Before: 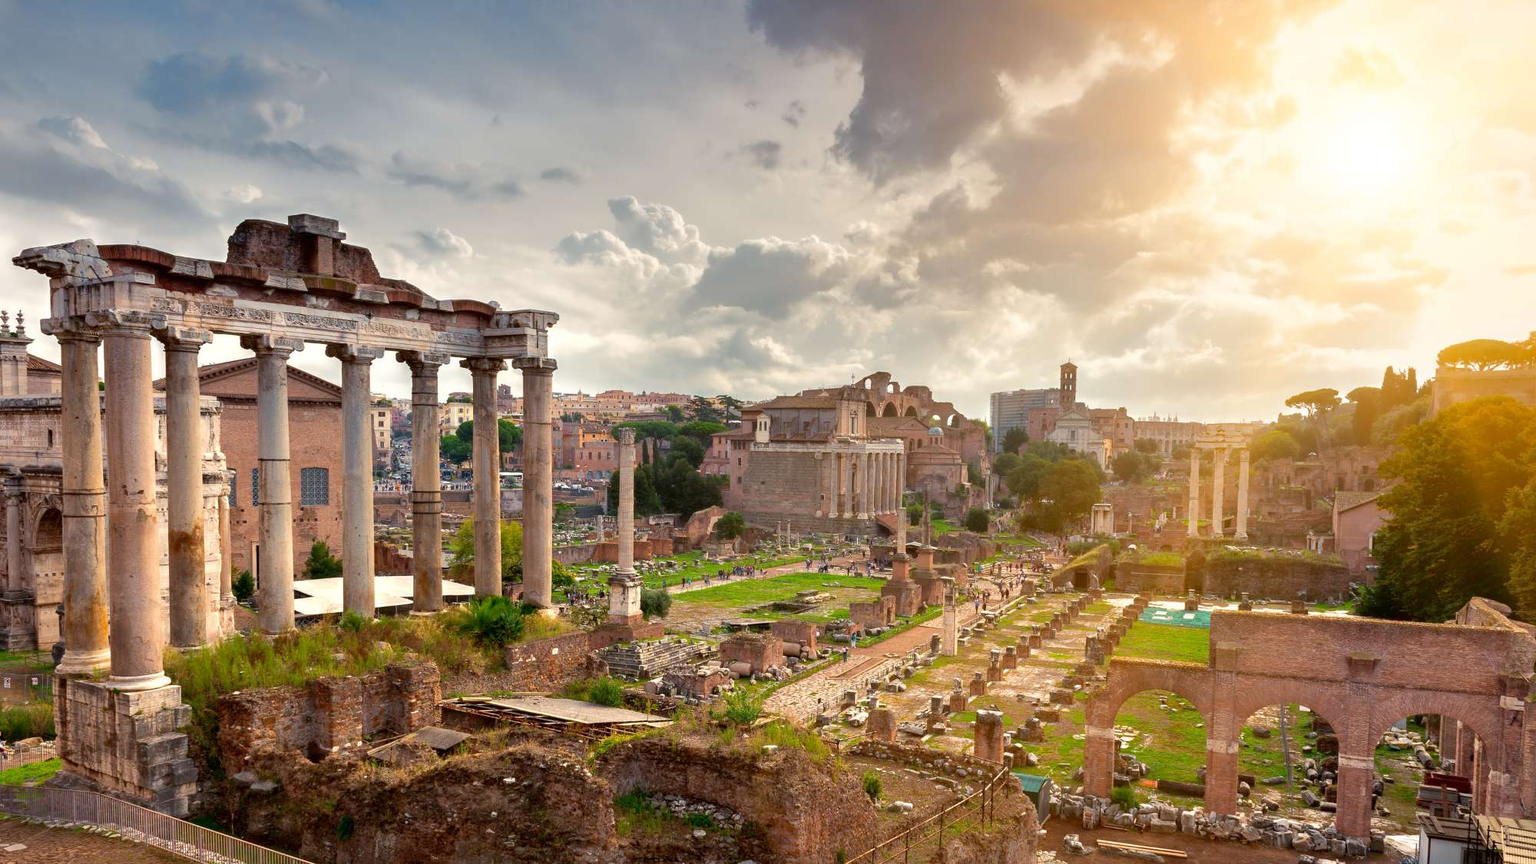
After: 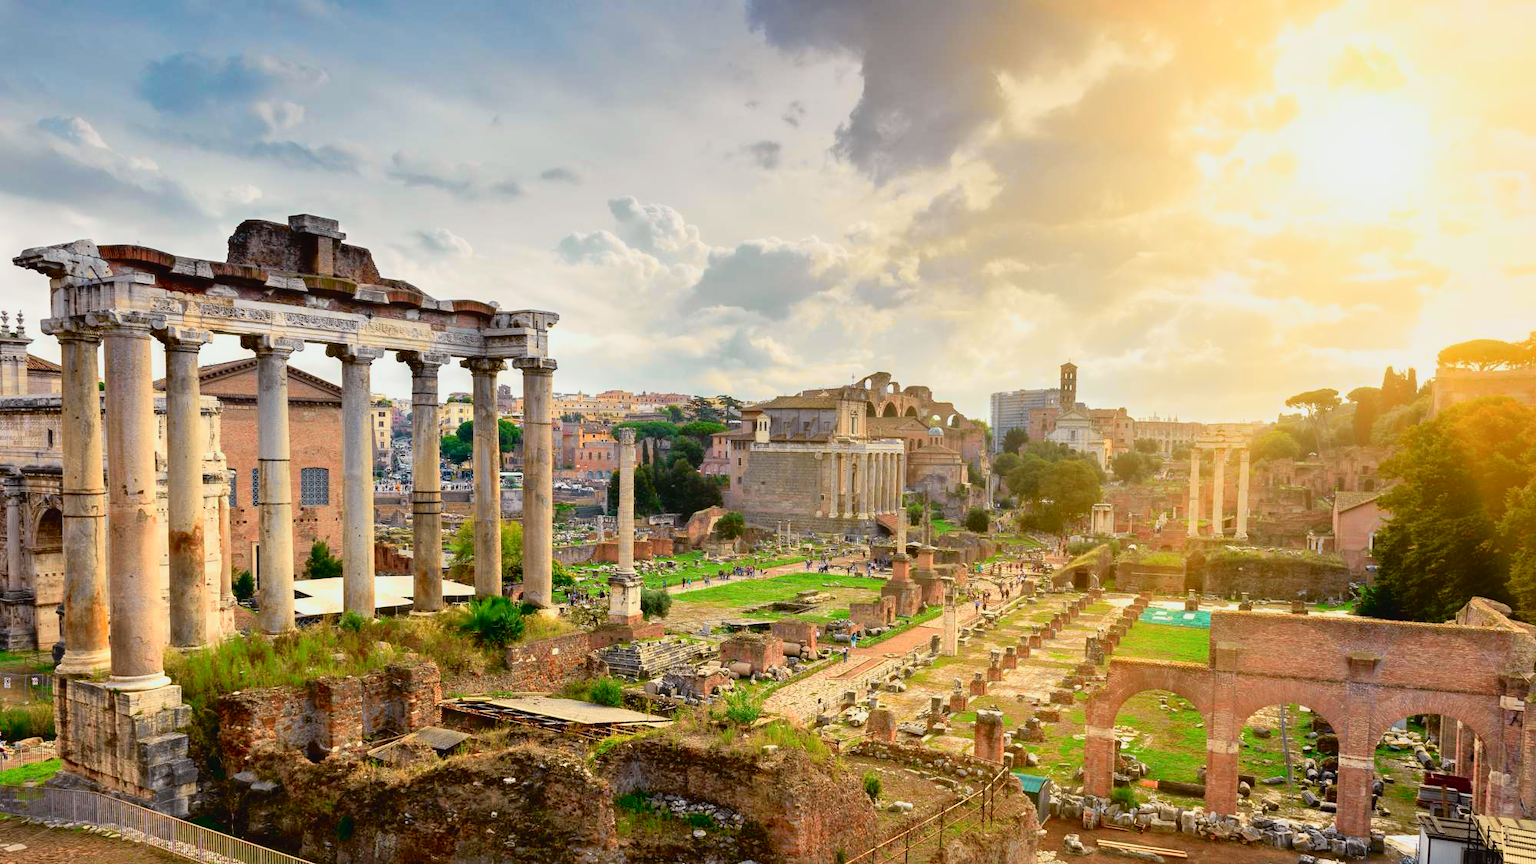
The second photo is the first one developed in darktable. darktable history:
tone curve: curves: ch0 [(0, 0.022) (0.114, 0.088) (0.282, 0.316) (0.446, 0.511) (0.613, 0.693) (0.786, 0.843) (0.999, 0.949)]; ch1 [(0, 0) (0.395, 0.343) (0.463, 0.427) (0.486, 0.474) (0.503, 0.5) (0.535, 0.522) (0.555, 0.546) (0.594, 0.614) (0.755, 0.793) (1, 1)]; ch2 [(0, 0) (0.369, 0.388) (0.449, 0.431) (0.501, 0.5) (0.528, 0.517) (0.561, 0.59) (0.612, 0.646) (0.697, 0.721) (1, 1)], color space Lab, independent channels, preserve colors none
